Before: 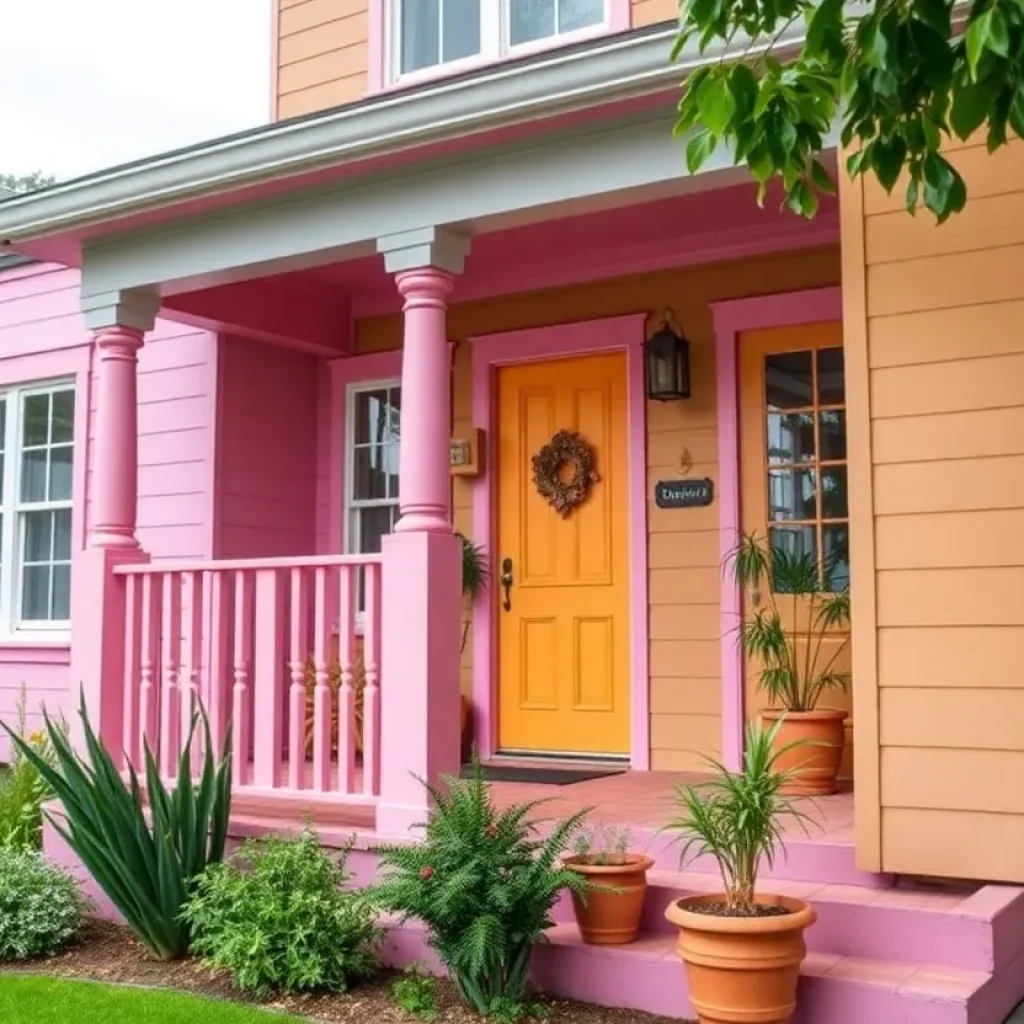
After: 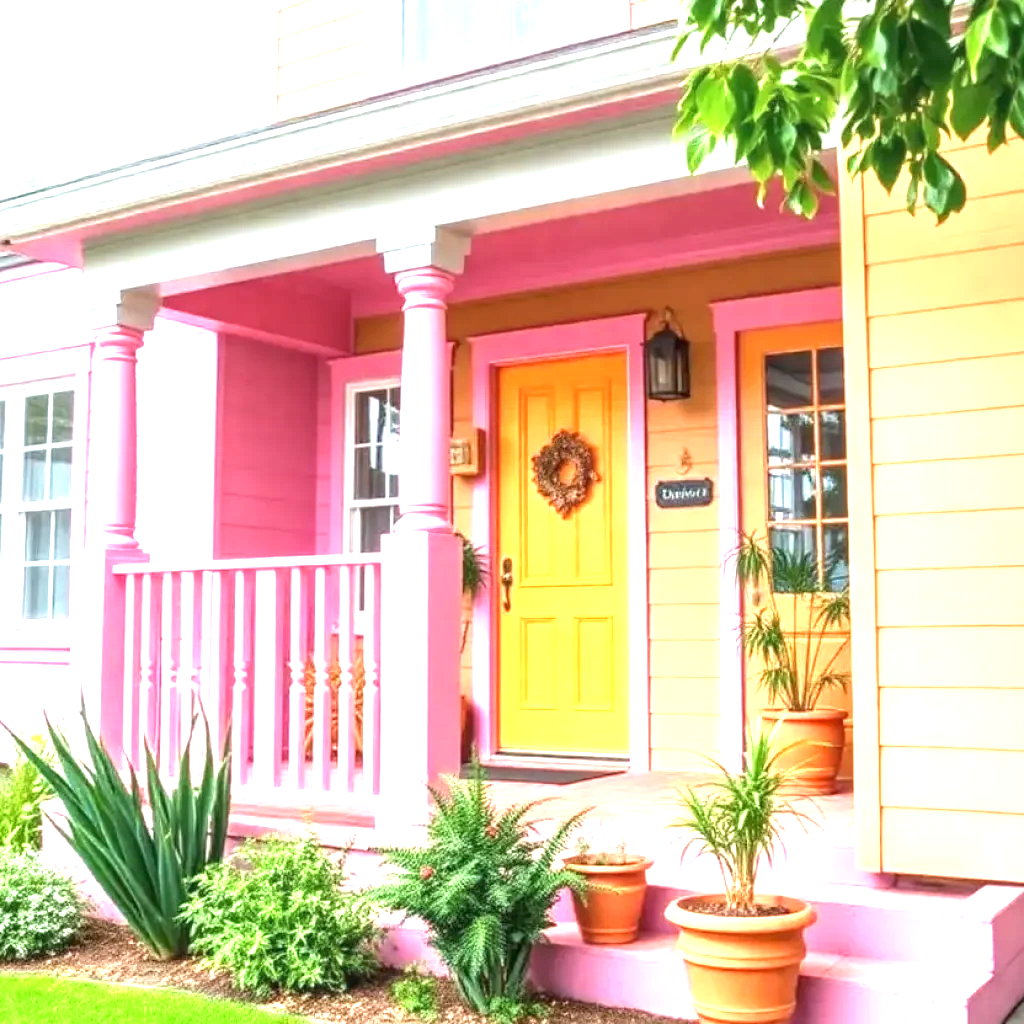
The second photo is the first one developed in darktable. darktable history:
exposure: black level correction 0, exposure 1.746 EV, compensate highlight preservation false
local contrast: on, module defaults
